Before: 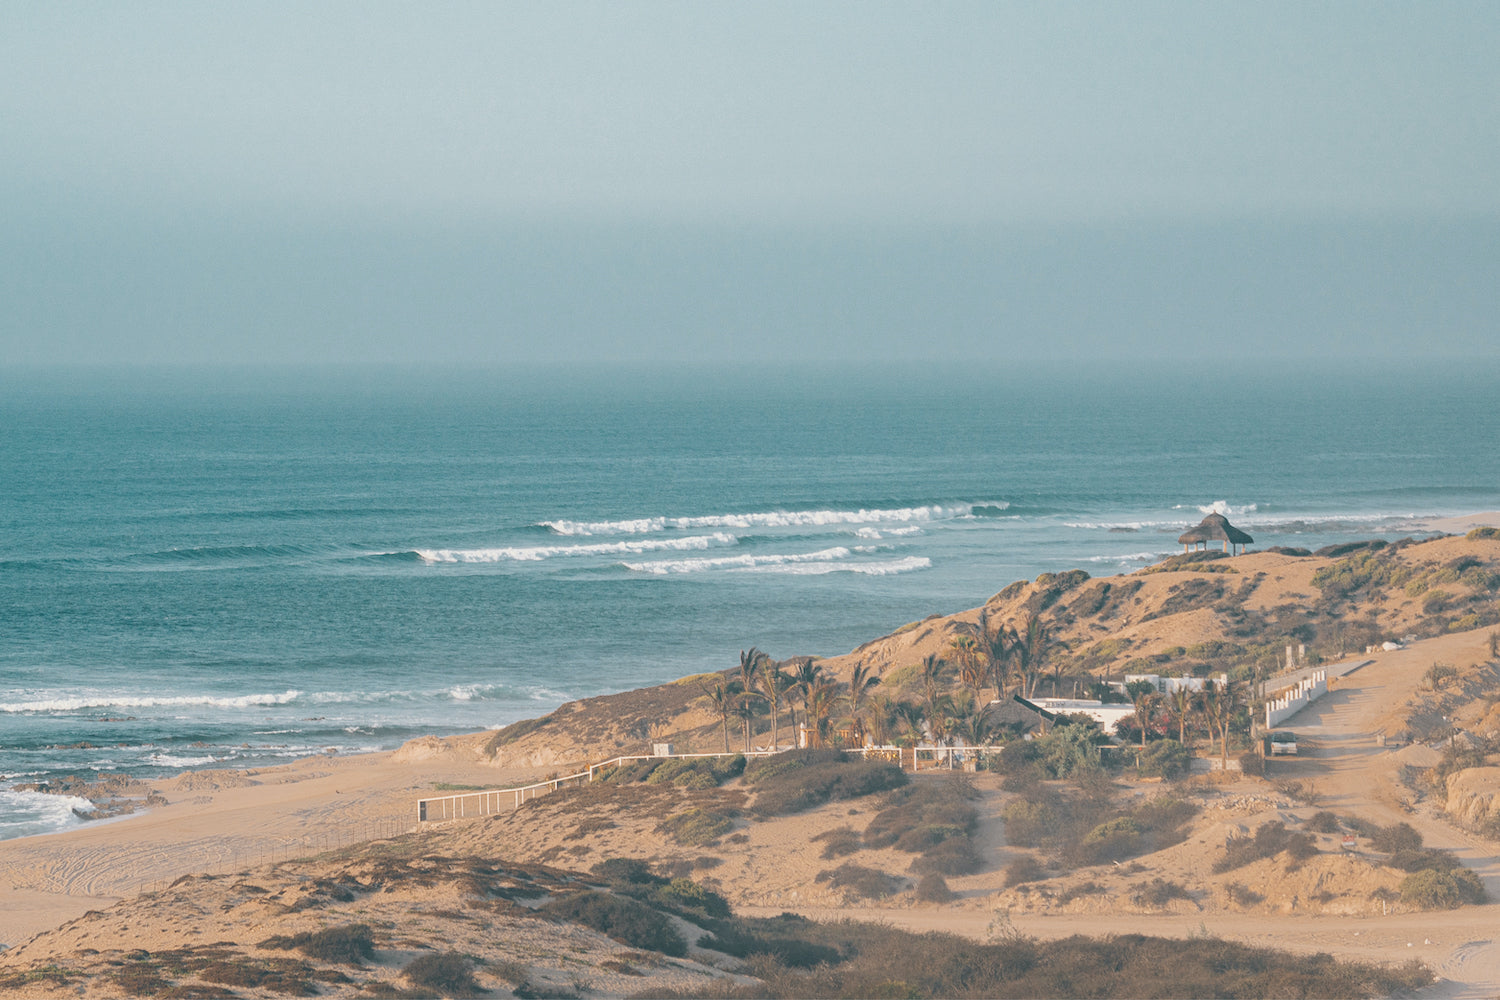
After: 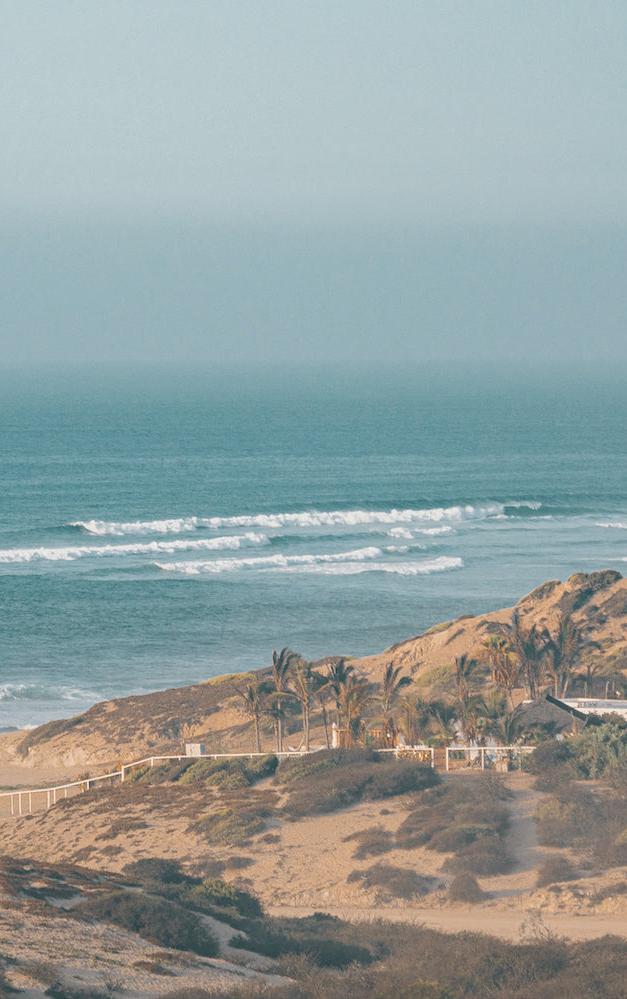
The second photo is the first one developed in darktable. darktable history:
crop: left 31.219%, right 26.919%
